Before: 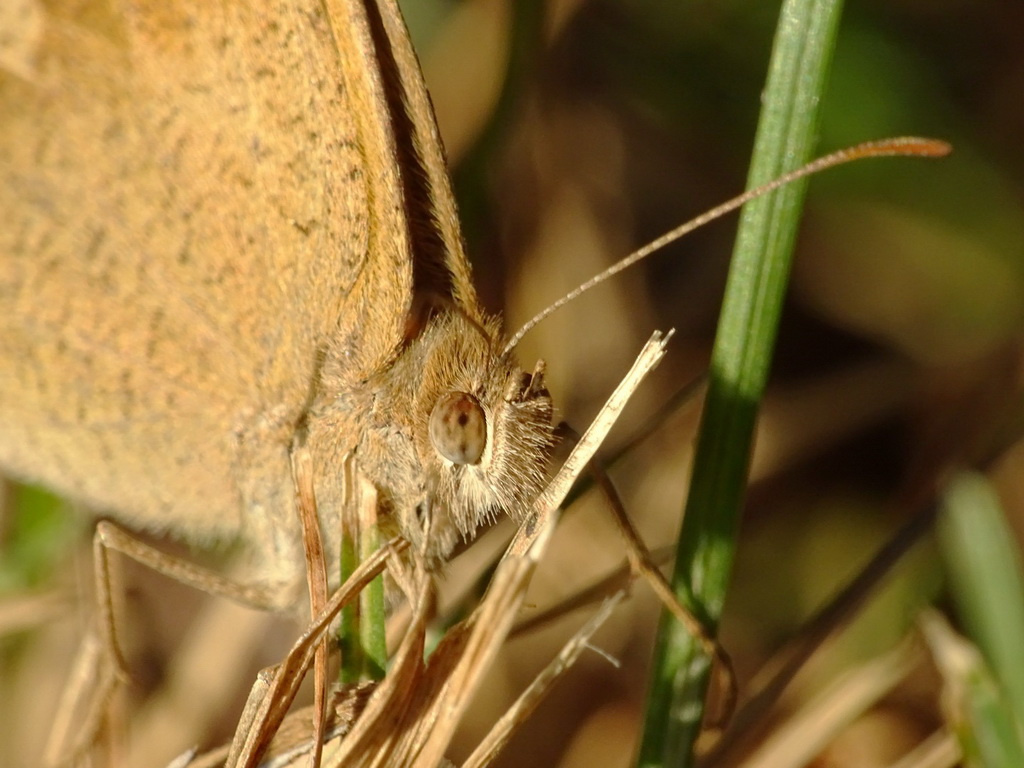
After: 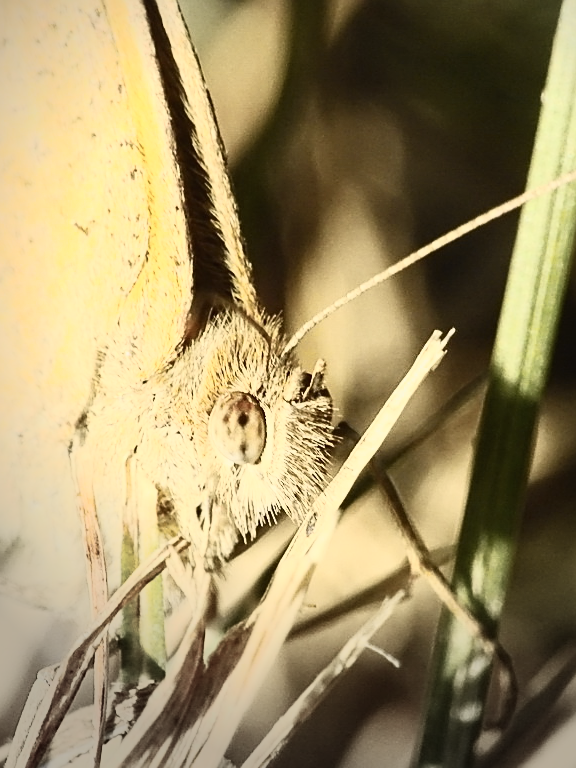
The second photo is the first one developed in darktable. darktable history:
sharpen: on, module defaults
crop: left 21.496%, right 22.254%
contrast brightness saturation: contrast 0.57, brightness 0.57, saturation -0.34
vignetting: fall-off start 73.57%, center (0.22, -0.235)
tone curve: curves: ch0 [(0, 0) (0.136, 0.084) (0.346, 0.366) (0.489, 0.559) (0.66, 0.748) (0.849, 0.902) (1, 0.974)]; ch1 [(0, 0) (0.353, 0.344) (0.45, 0.46) (0.498, 0.498) (0.521, 0.512) (0.563, 0.559) (0.592, 0.605) (0.641, 0.673) (1, 1)]; ch2 [(0, 0) (0.333, 0.346) (0.375, 0.375) (0.424, 0.43) (0.476, 0.492) (0.502, 0.502) (0.524, 0.531) (0.579, 0.61) (0.612, 0.644) (0.641, 0.722) (1, 1)], color space Lab, independent channels, preserve colors none
